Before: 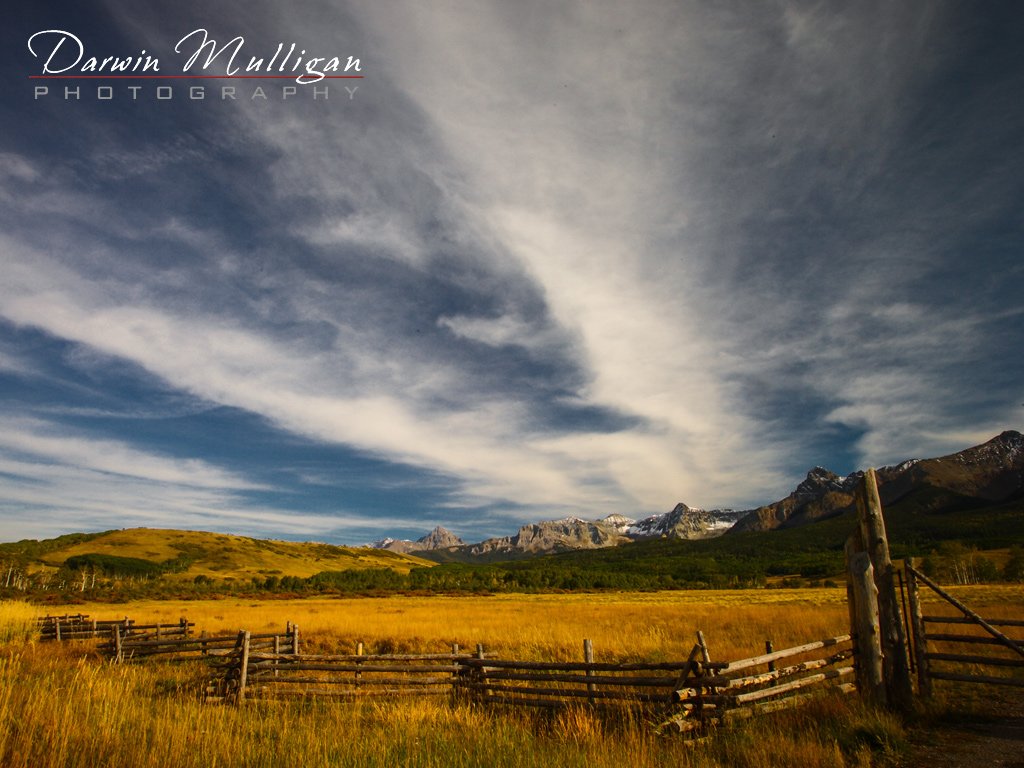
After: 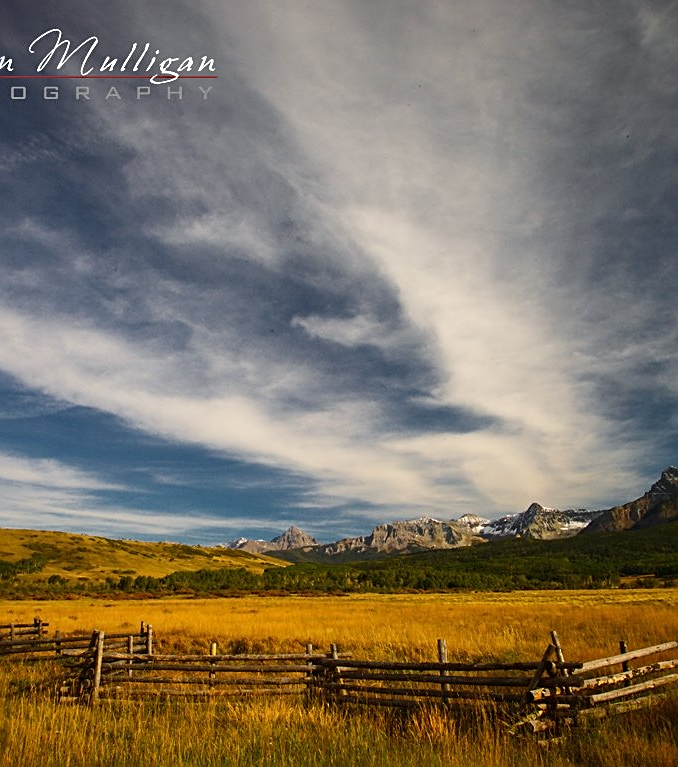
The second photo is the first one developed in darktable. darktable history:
crop and rotate: left 14.286%, right 19.406%
sharpen: amount 0.49
